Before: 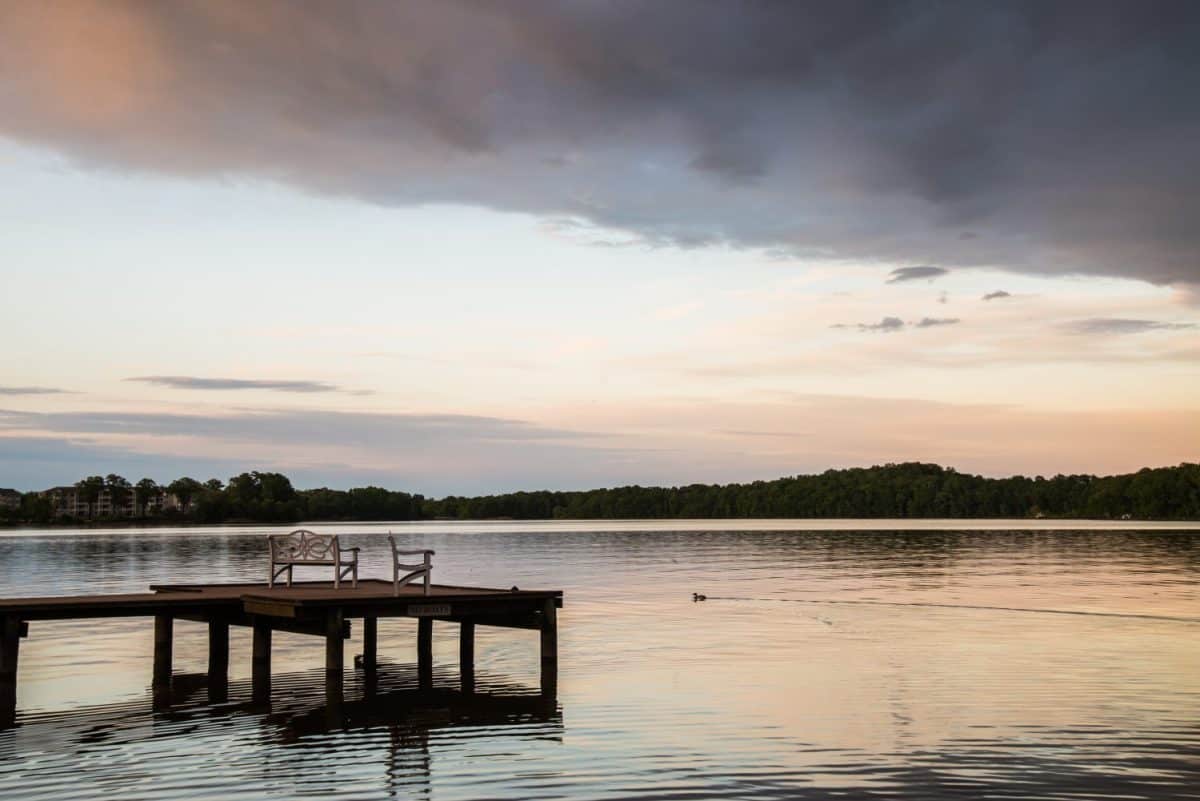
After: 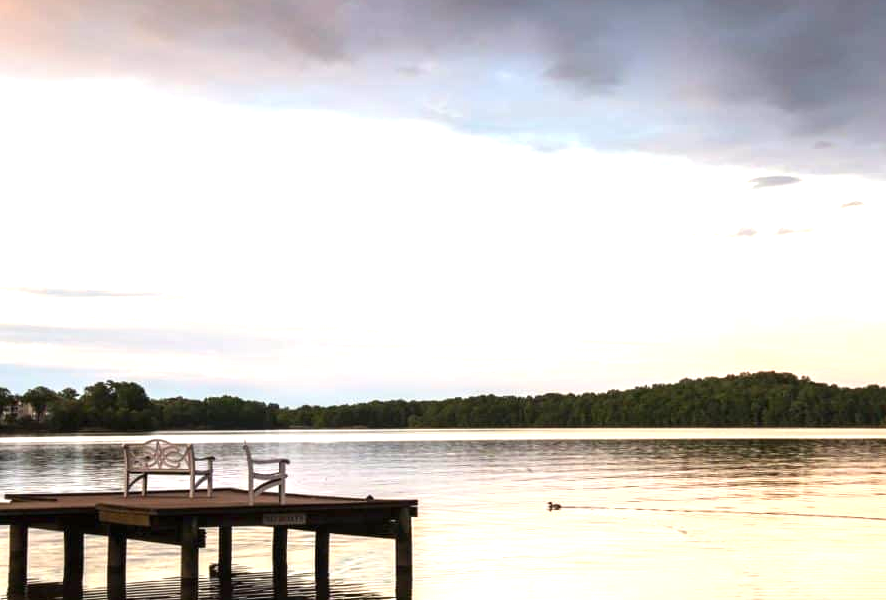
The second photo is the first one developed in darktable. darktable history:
exposure: black level correction 0, exposure 1.2 EV, compensate exposure bias true, compensate highlight preservation false
crop and rotate: left 12.124%, top 11.397%, right 14.033%, bottom 13.689%
